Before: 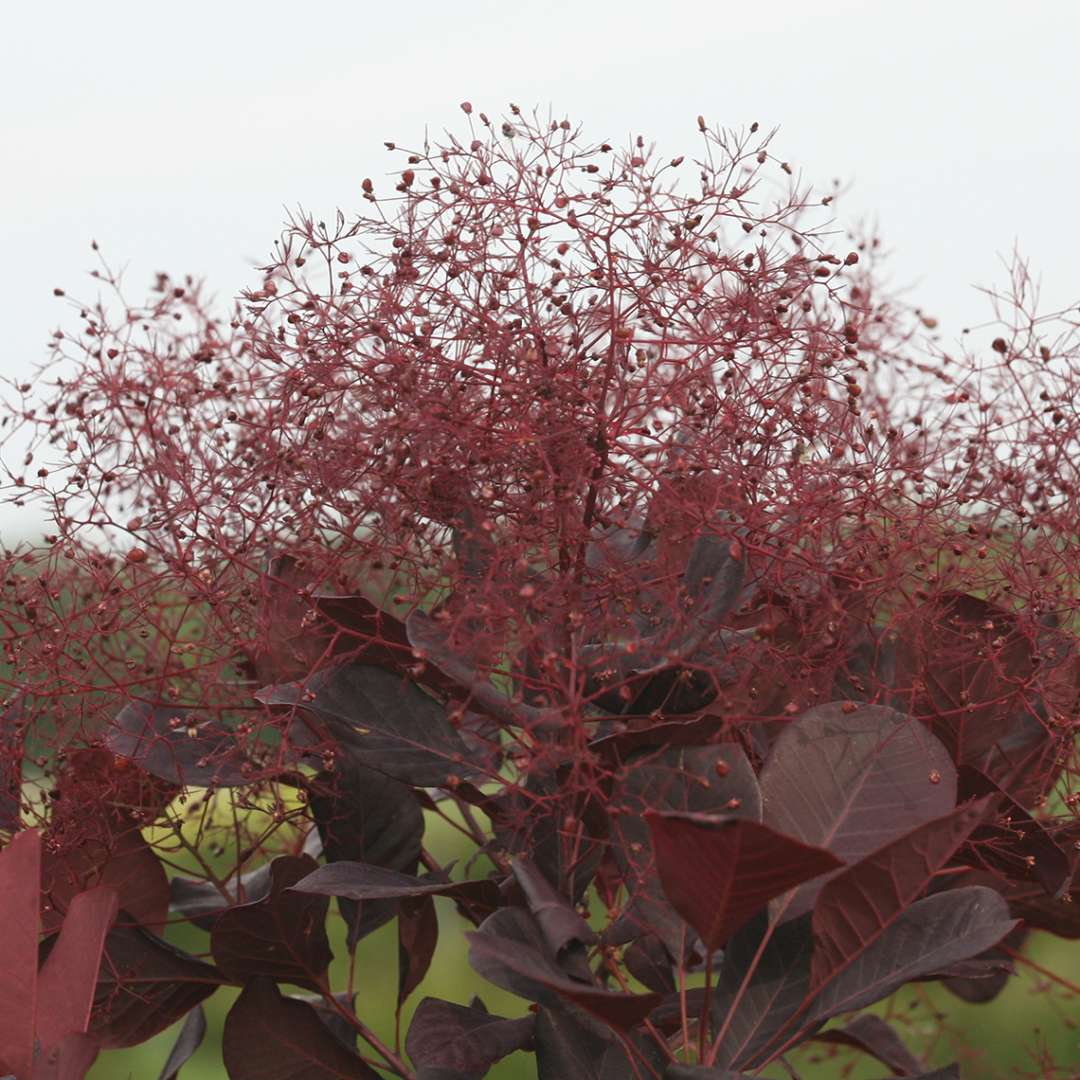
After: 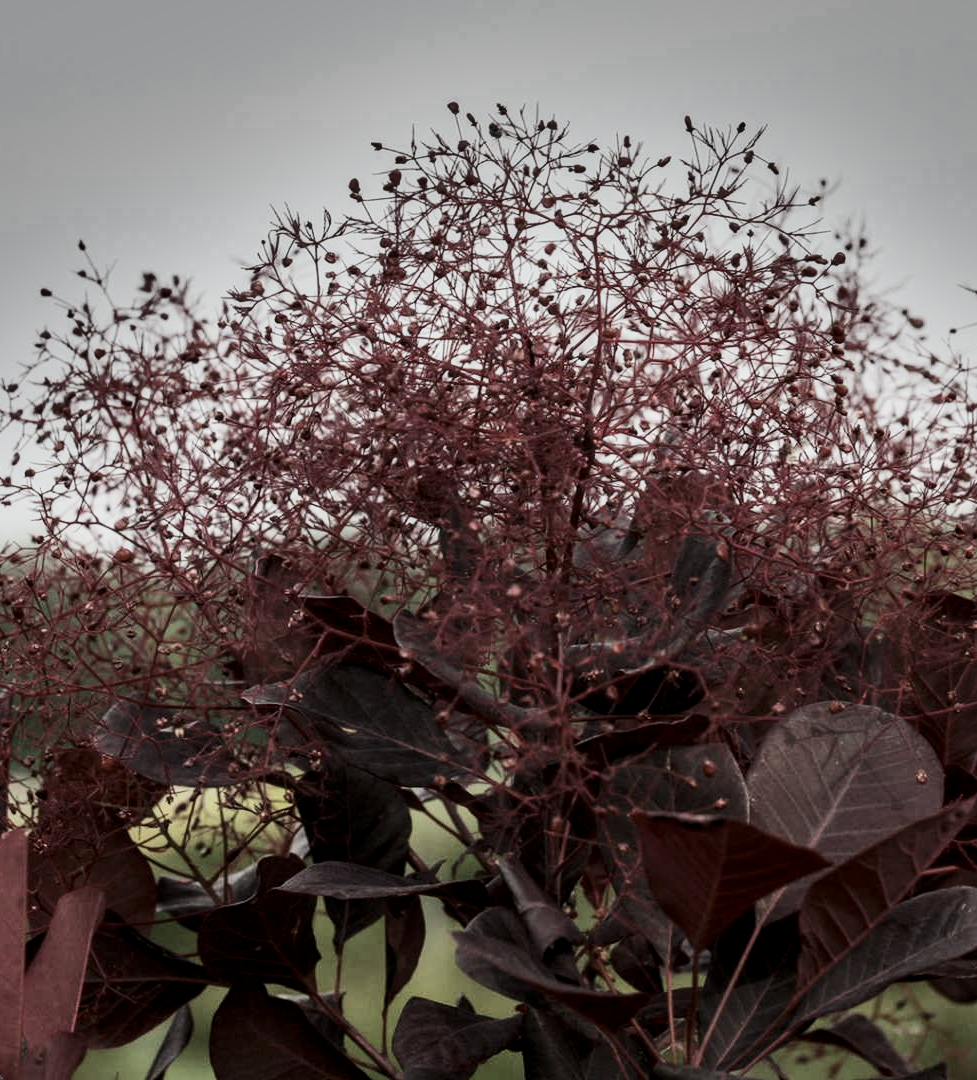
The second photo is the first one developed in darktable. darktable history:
crop and rotate: left 1.212%, right 8.234%
filmic rgb: black relative exposure -7.65 EV, white relative exposure 4.56 EV, threshold 2.99 EV, hardness 3.61, contrast 1.108, enable highlight reconstruction true
shadows and highlights: shadows 20.77, highlights -82.58, highlights color adjustment 0.789%, soften with gaussian
contrast brightness saturation: contrast 0.247, saturation -0.311
local contrast: detail 130%
